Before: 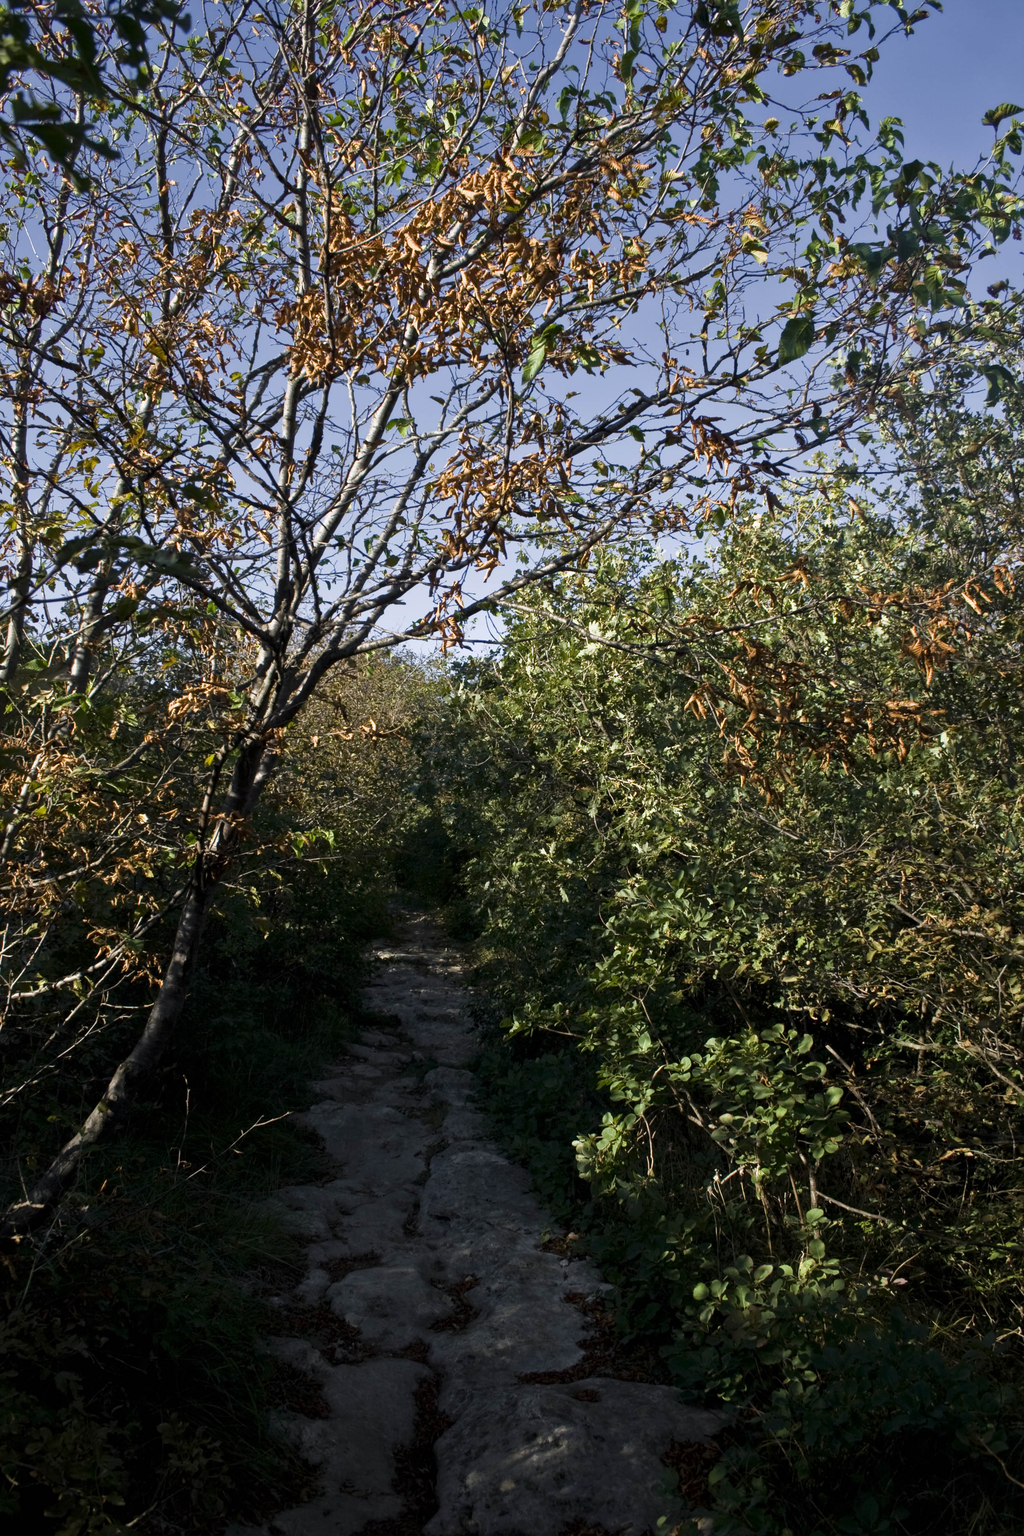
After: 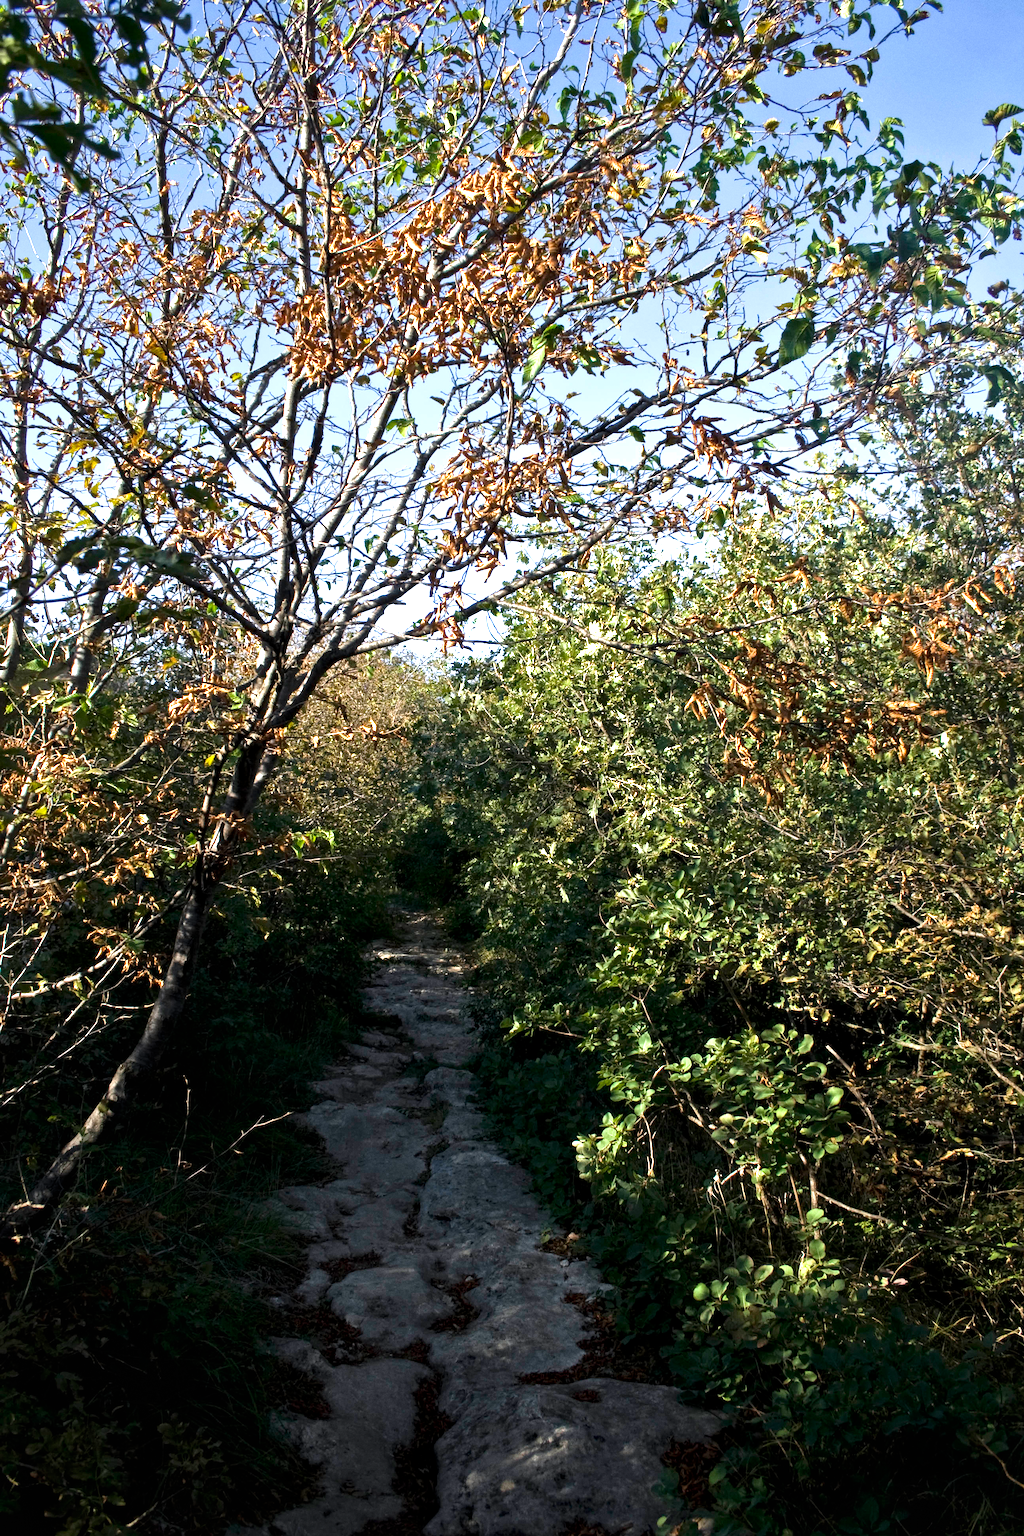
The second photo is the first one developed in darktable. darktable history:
exposure: black level correction 0, exposure 1.1 EV, compensate exposure bias true, compensate highlight preservation false
grain: coarseness 0.09 ISO
local contrast: mode bilateral grid, contrast 100, coarseness 100, detail 108%, midtone range 0.2
